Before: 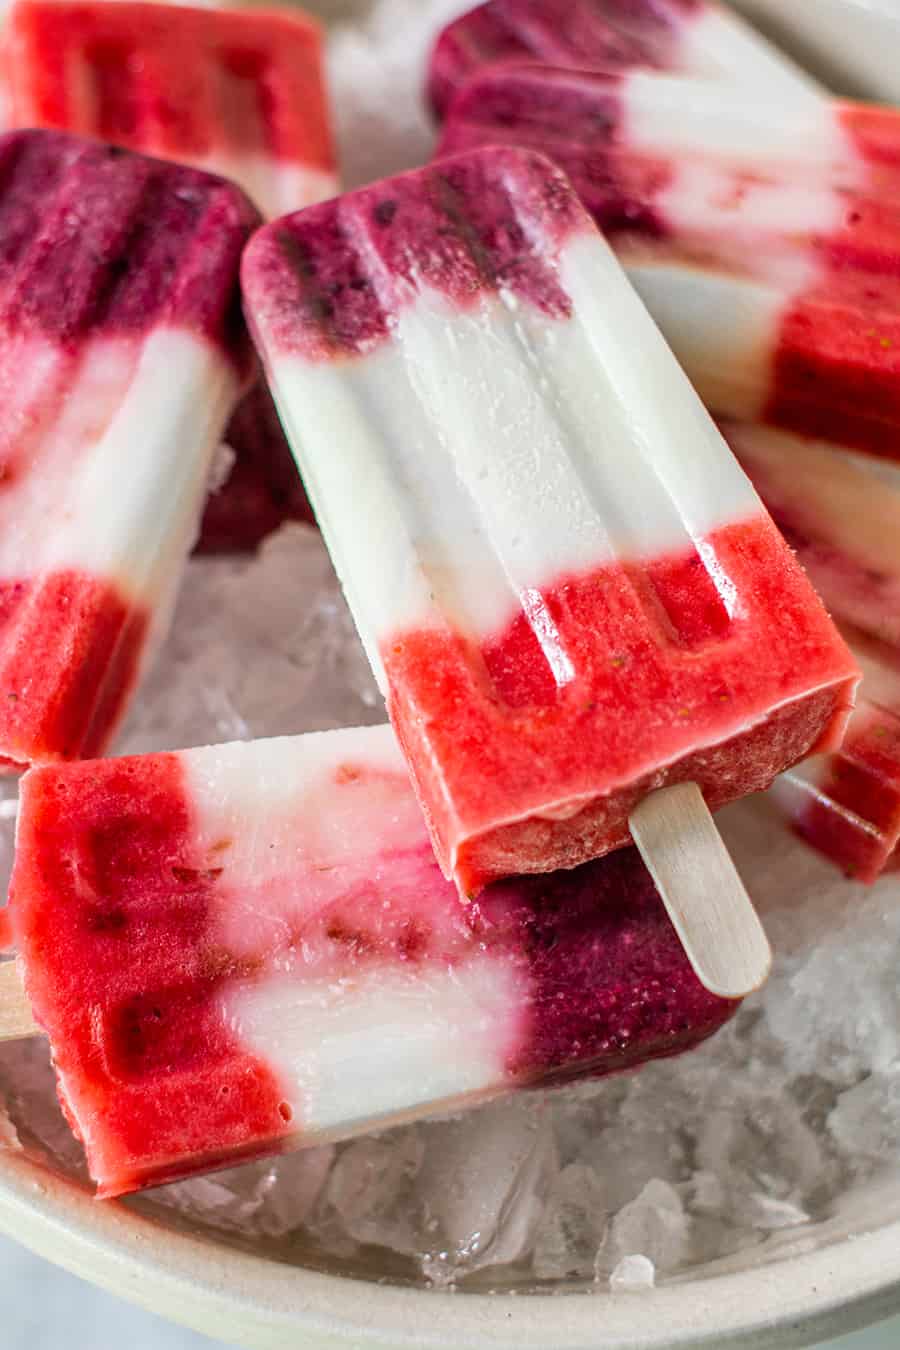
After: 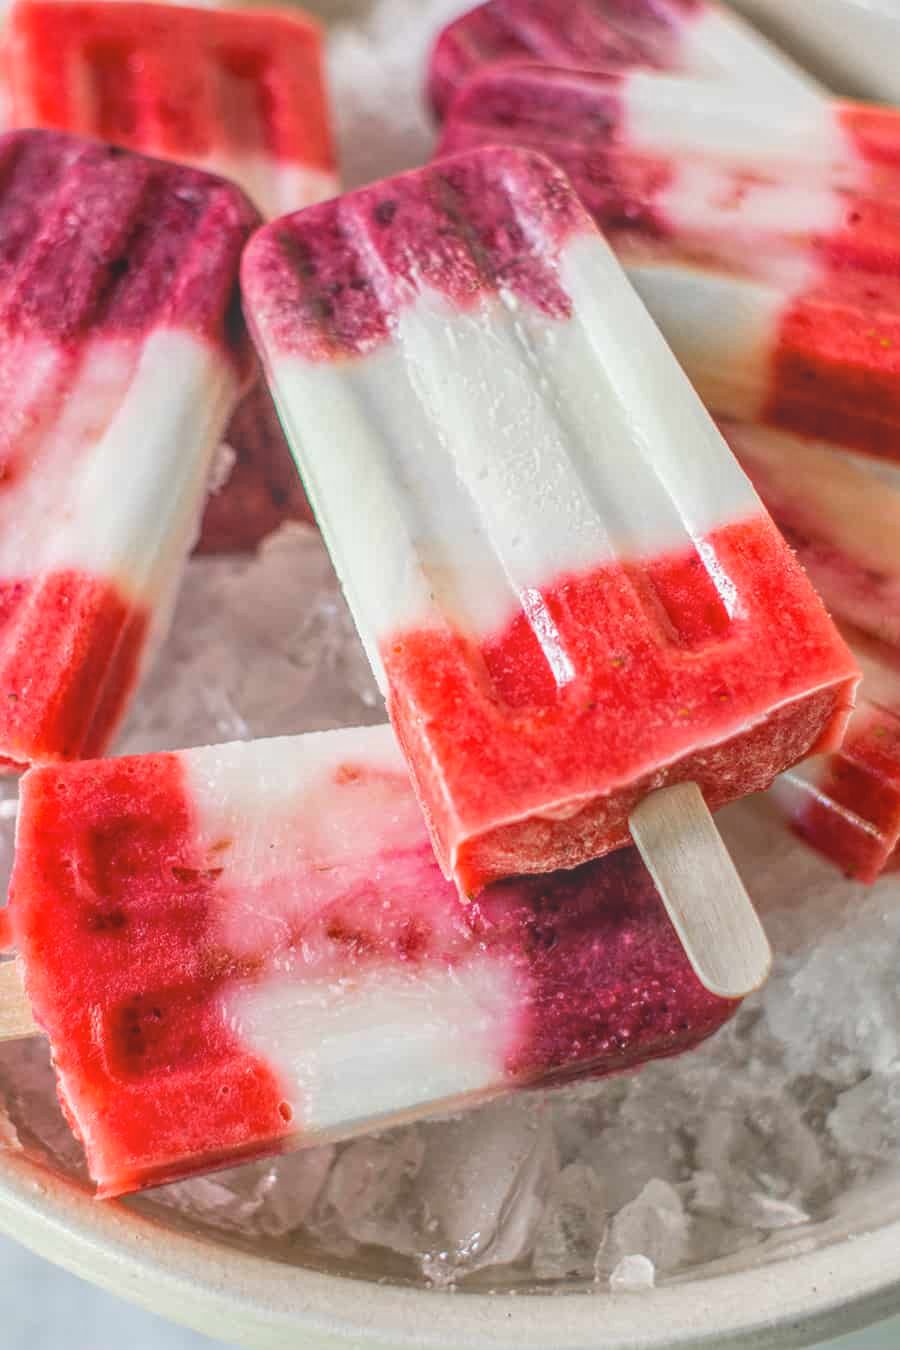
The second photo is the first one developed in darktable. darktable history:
local contrast: highlights 73%, shadows 15%, midtone range 0.197
